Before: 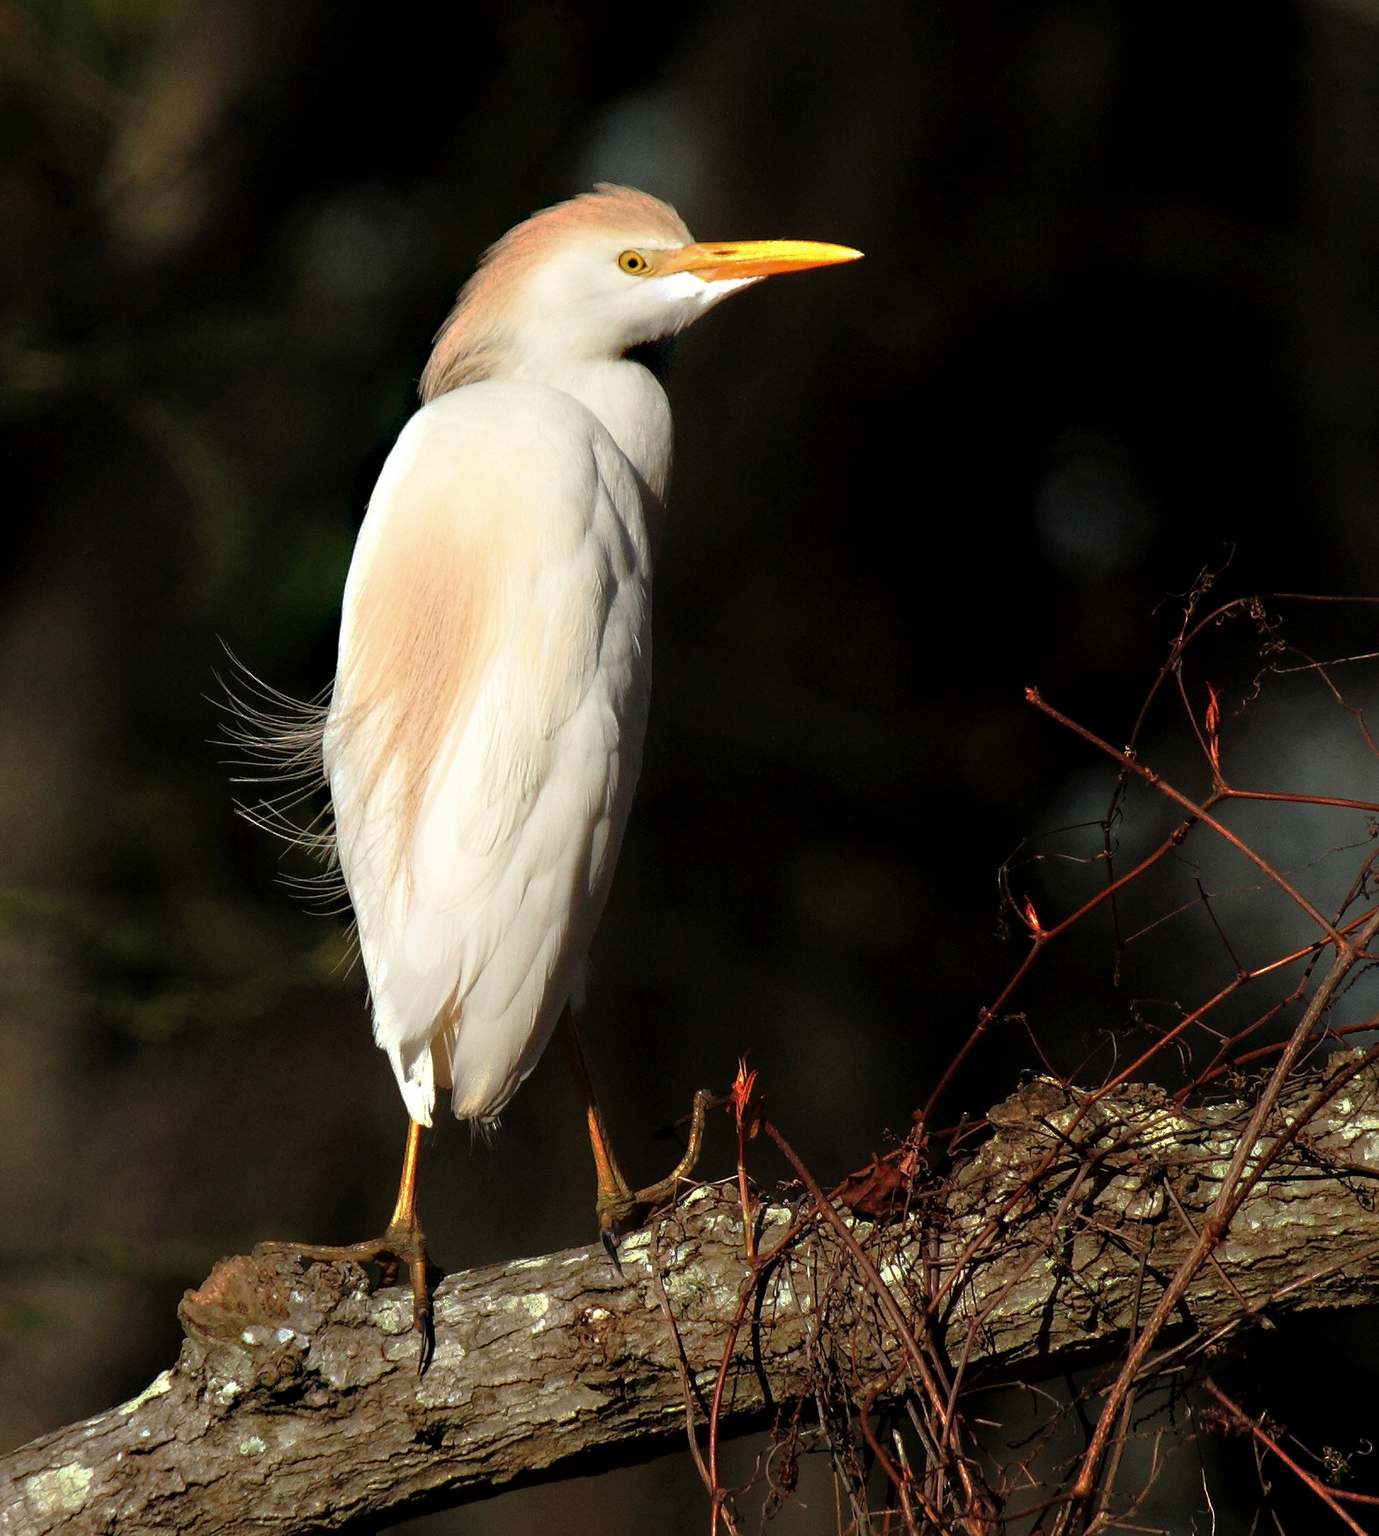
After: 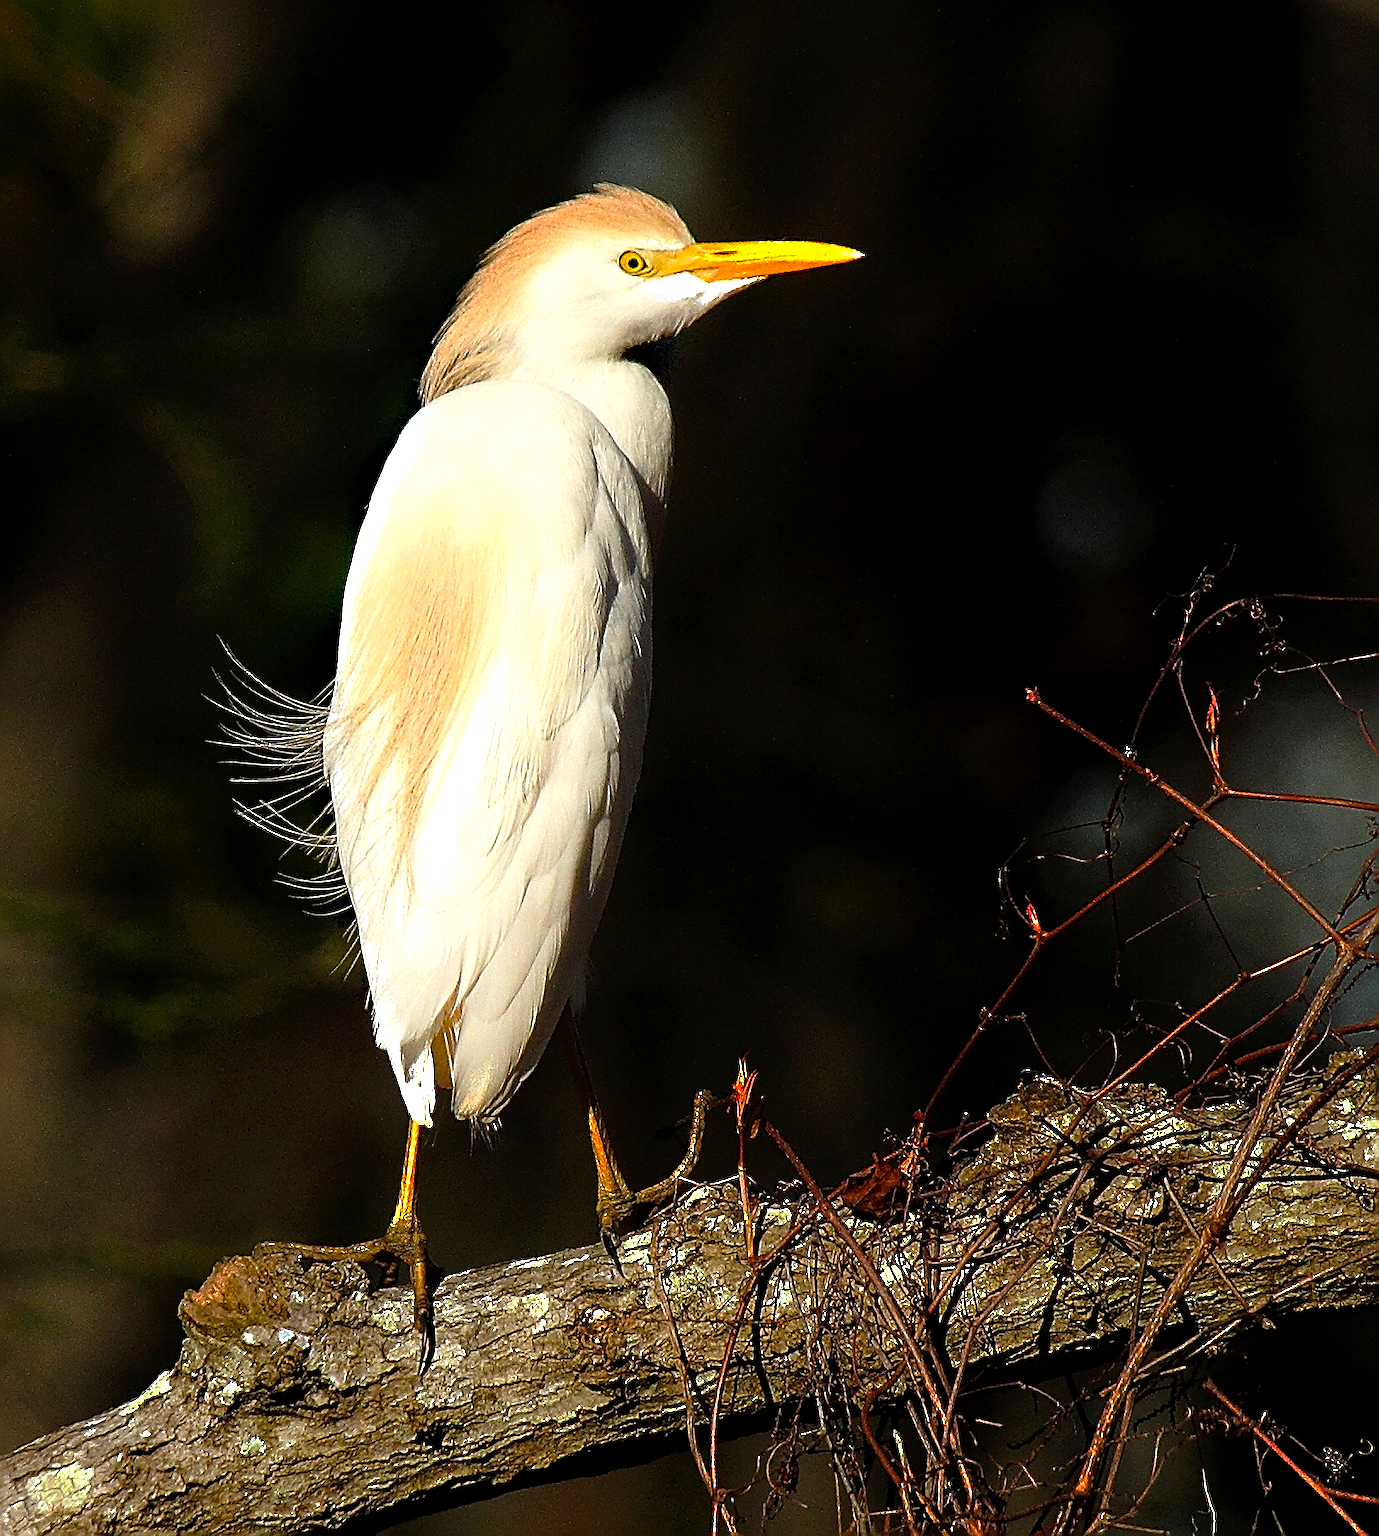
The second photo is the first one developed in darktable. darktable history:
color balance rgb: perceptual saturation grading › global saturation 30%, global vibrance 20%
tone equalizer: -8 EV -0.417 EV, -7 EV -0.389 EV, -6 EV -0.333 EV, -5 EV -0.222 EV, -3 EV 0.222 EV, -2 EV 0.333 EV, -1 EV 0.389 EV, +0 EV 0.417 EV, edges refinement/feathering 500, mask exposure compensation -1.57 EV, preserve details no
sharpen: radius 4.001, amount 2
